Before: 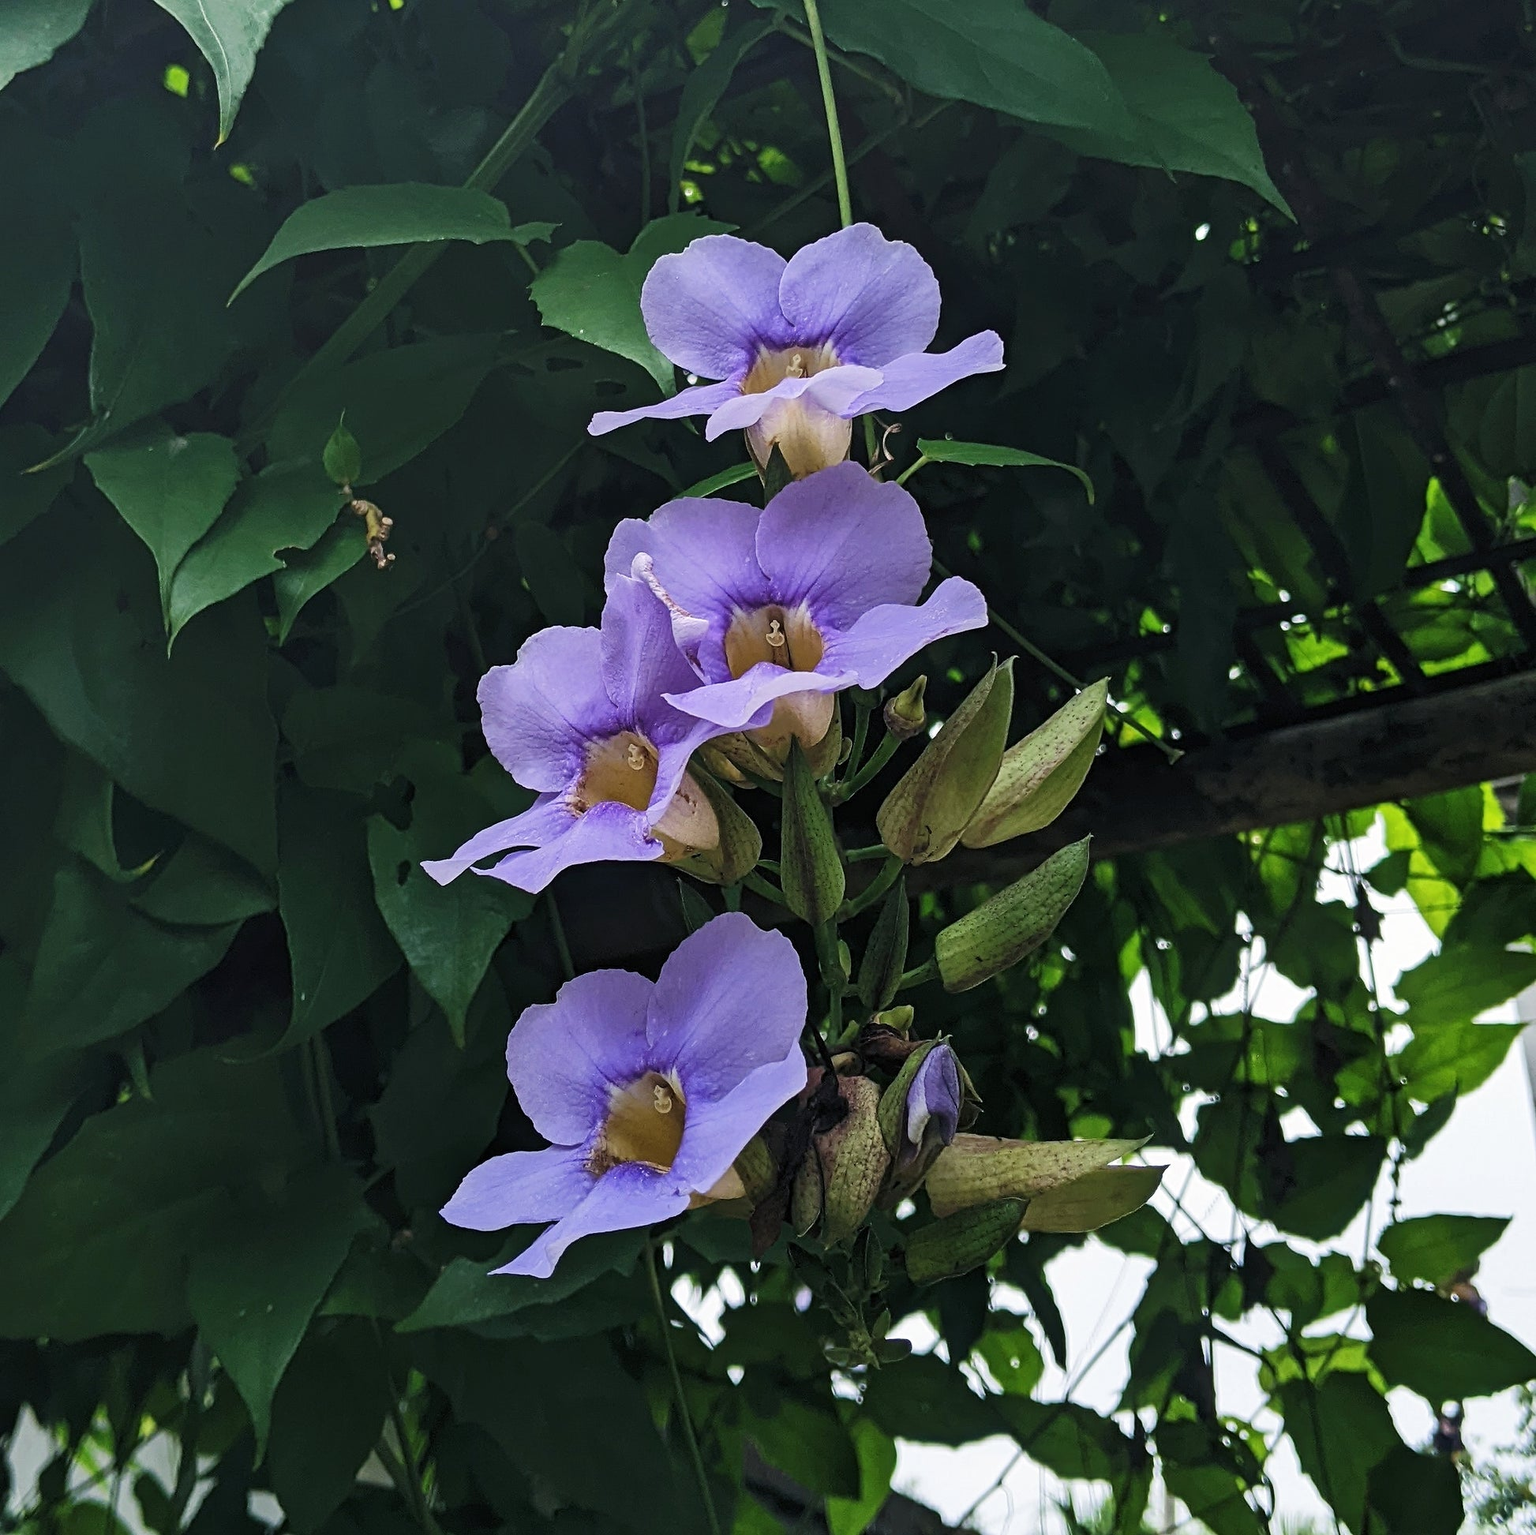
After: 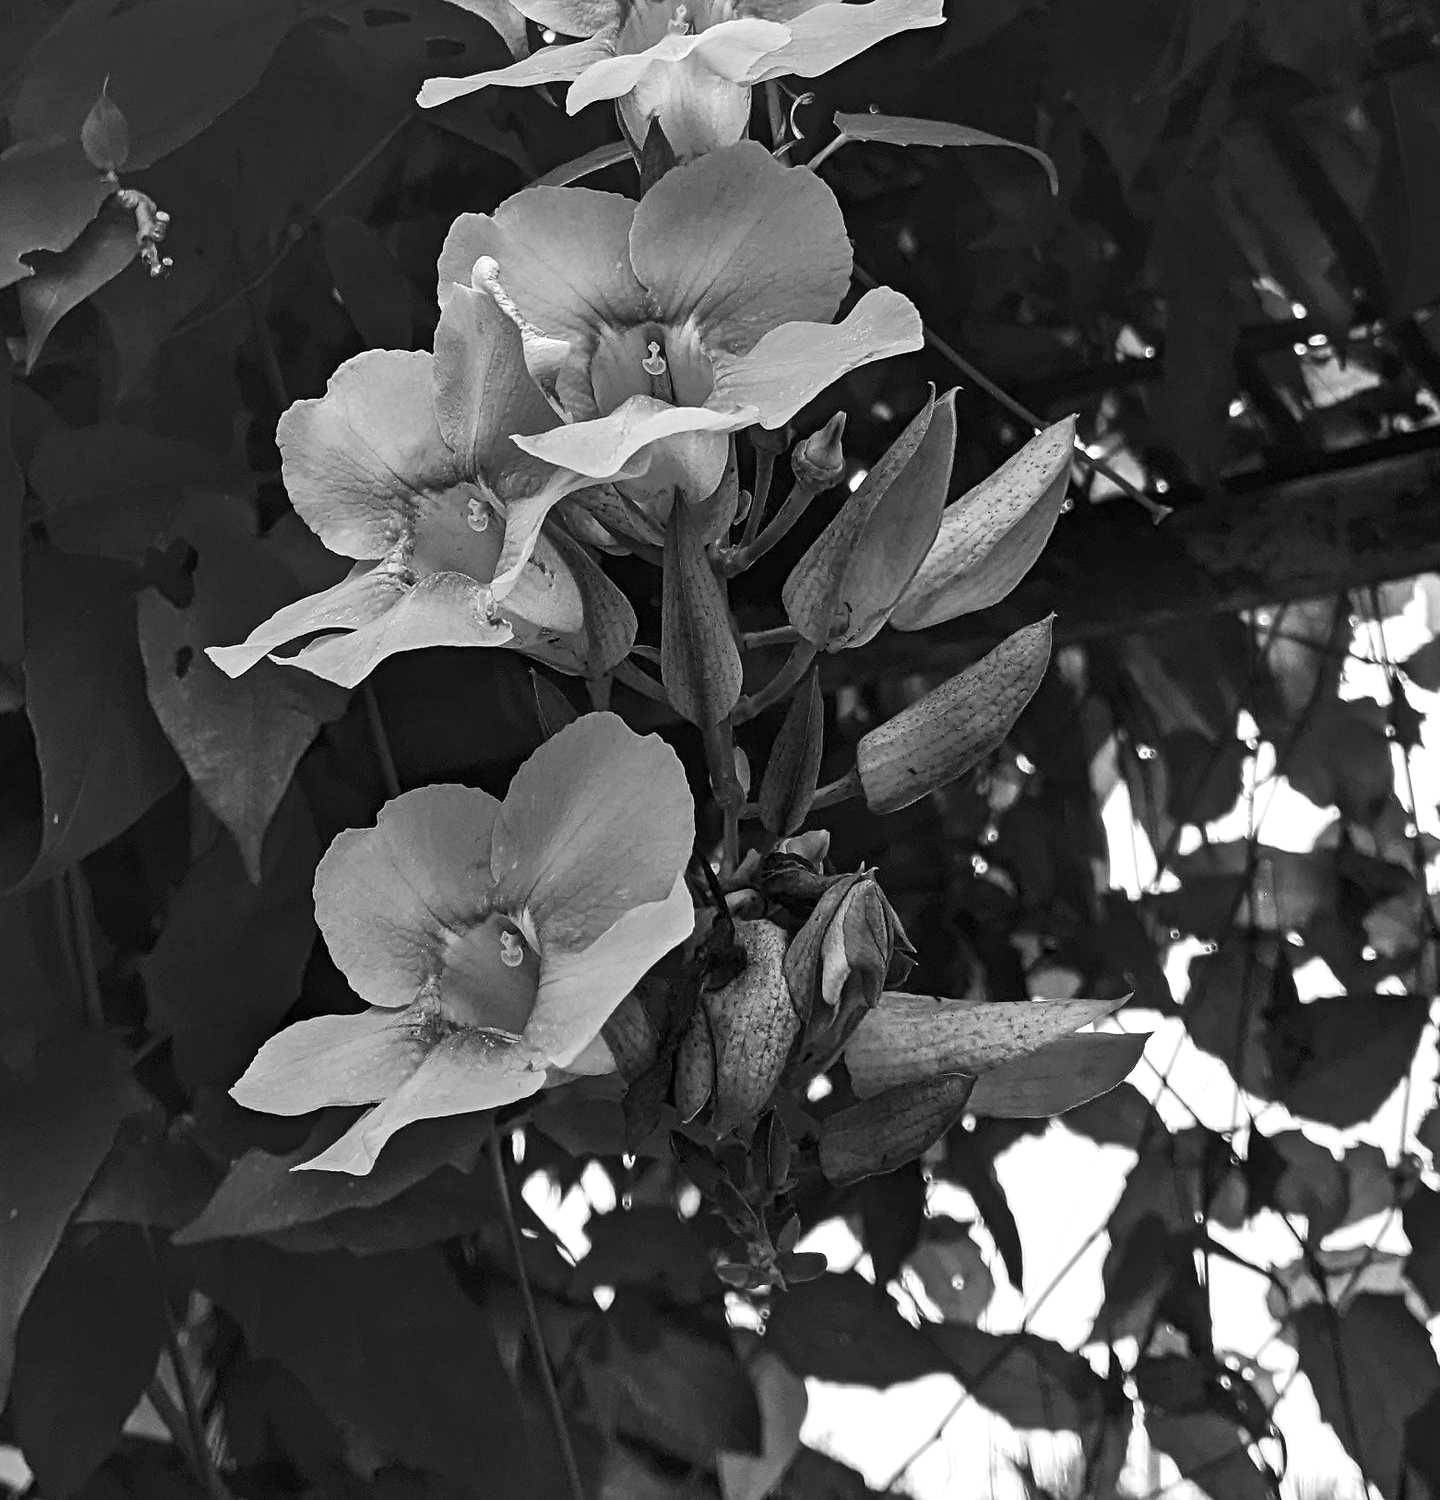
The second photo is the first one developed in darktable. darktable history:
exposure: exposure 0.367 EV, compensate highlight preservation false
crop: left 16.871%, top 22.857%, right 9.116%
monochrome: on, module defaults
